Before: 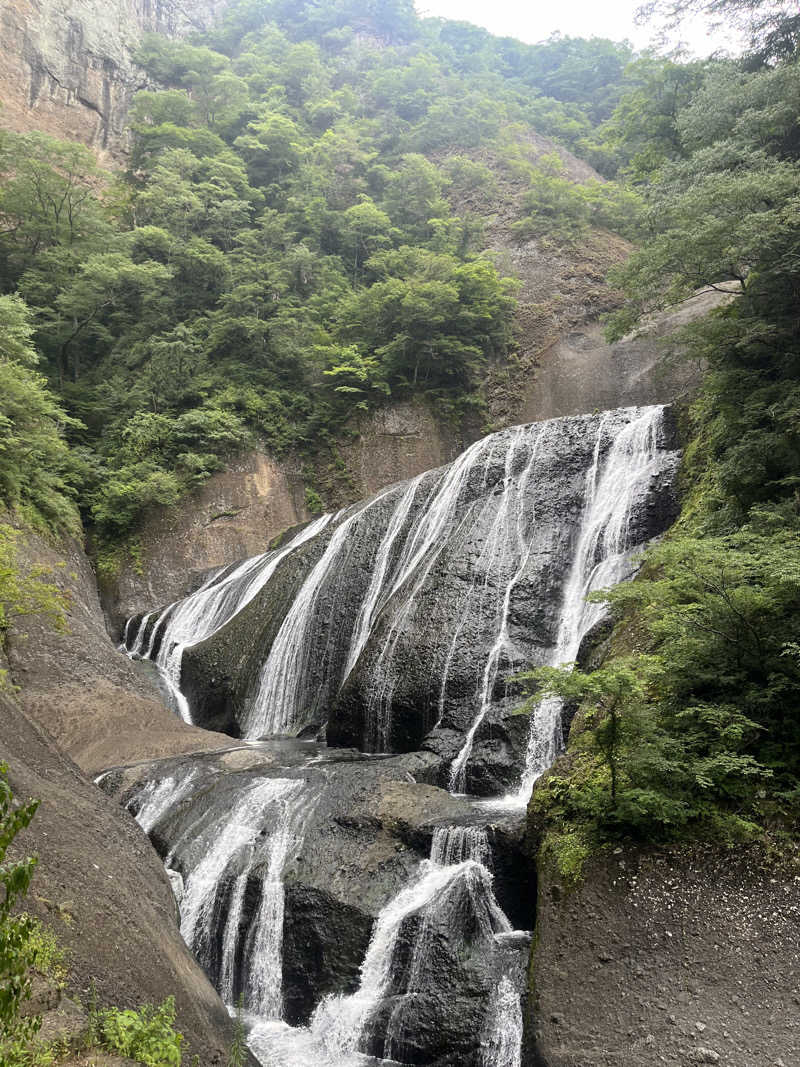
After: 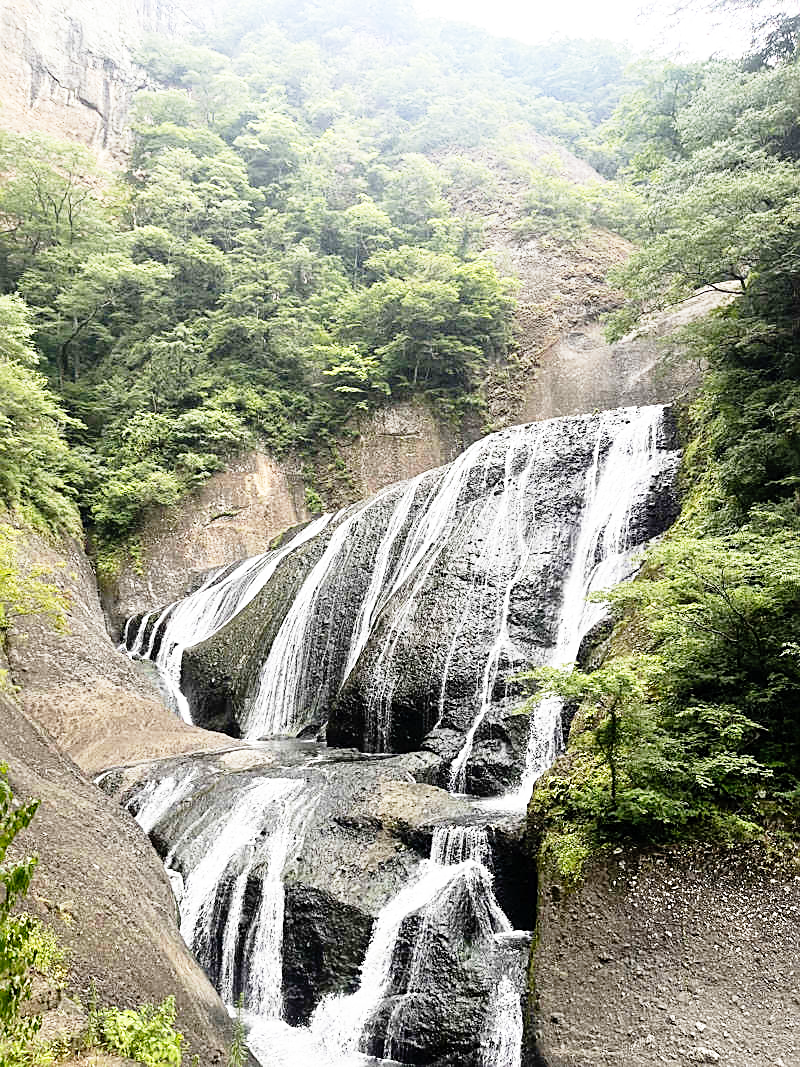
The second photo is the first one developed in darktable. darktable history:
base curve: curves: ch0 [(0, 0) (0.012, 0.01) (0.073, 0.168) (0.31, 0.711) (0.645, 0.957) (1, 1)], preserve colors none
sharpen: amount 0.55
